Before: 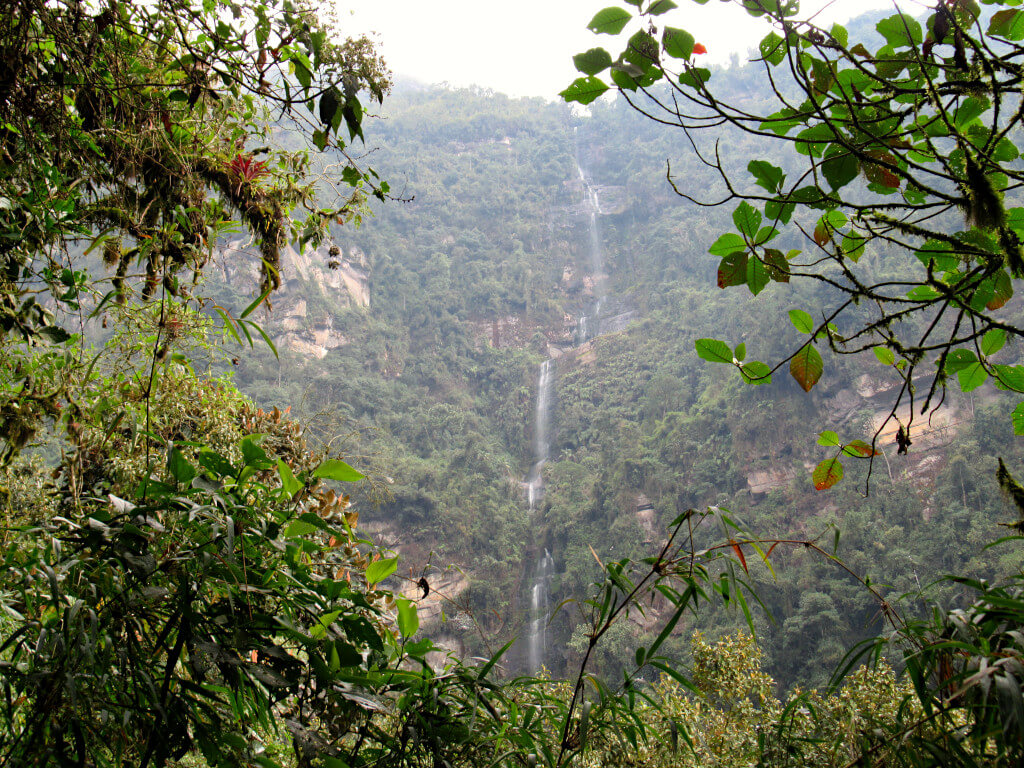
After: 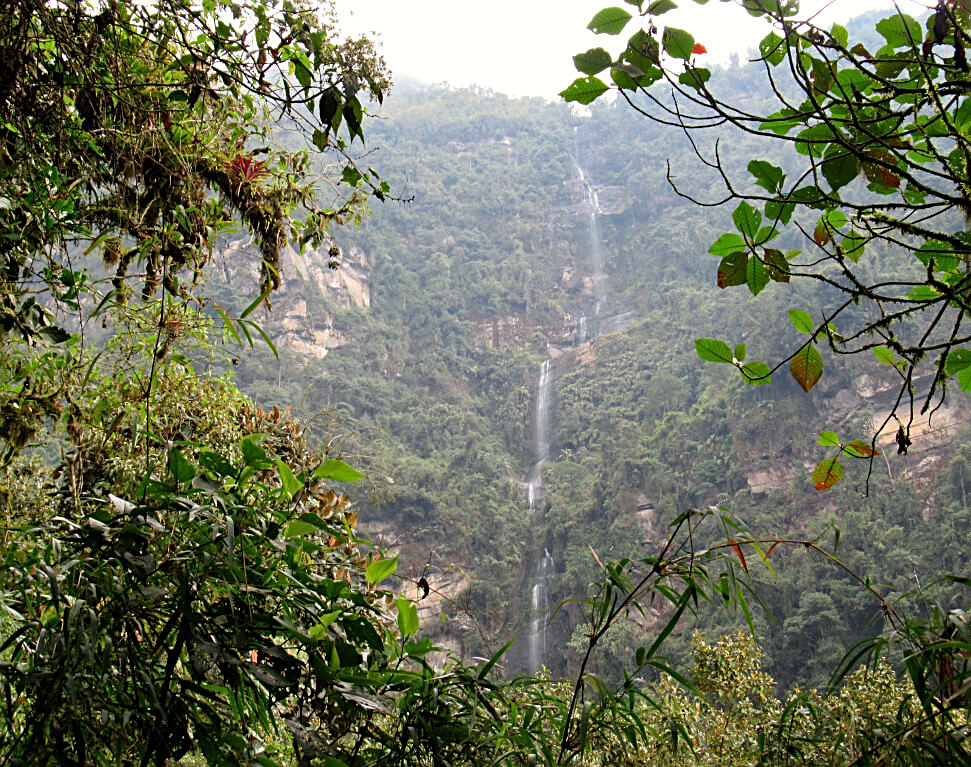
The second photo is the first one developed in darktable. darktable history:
sharpen: on, module defaults
crop and rotate: right 5.167%
